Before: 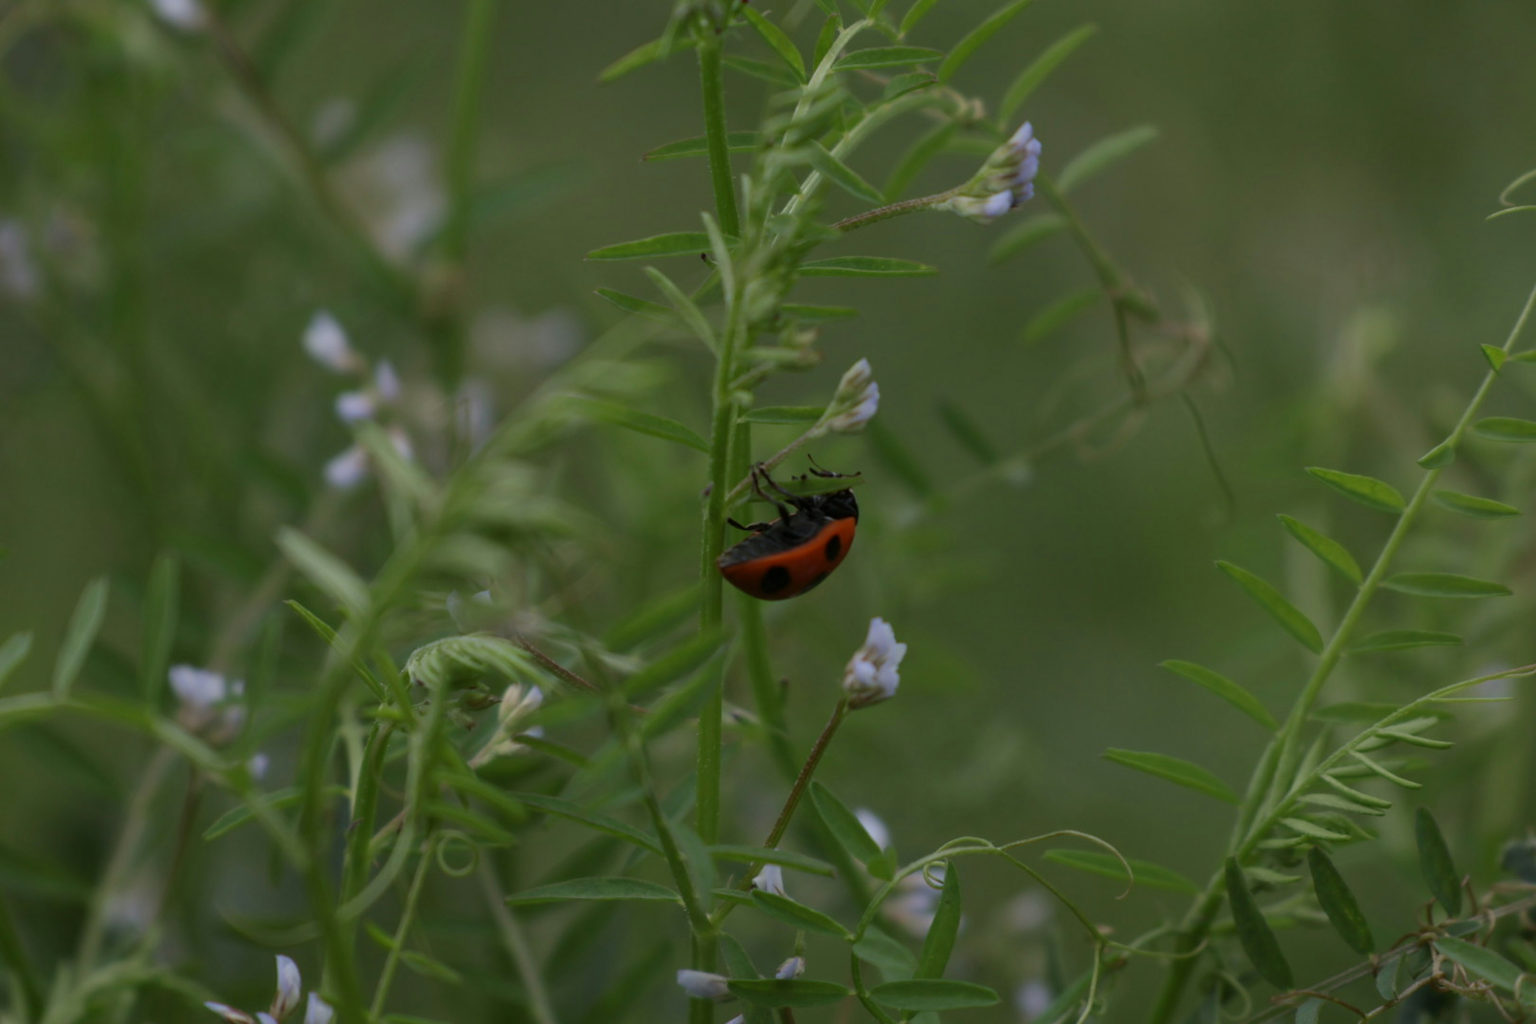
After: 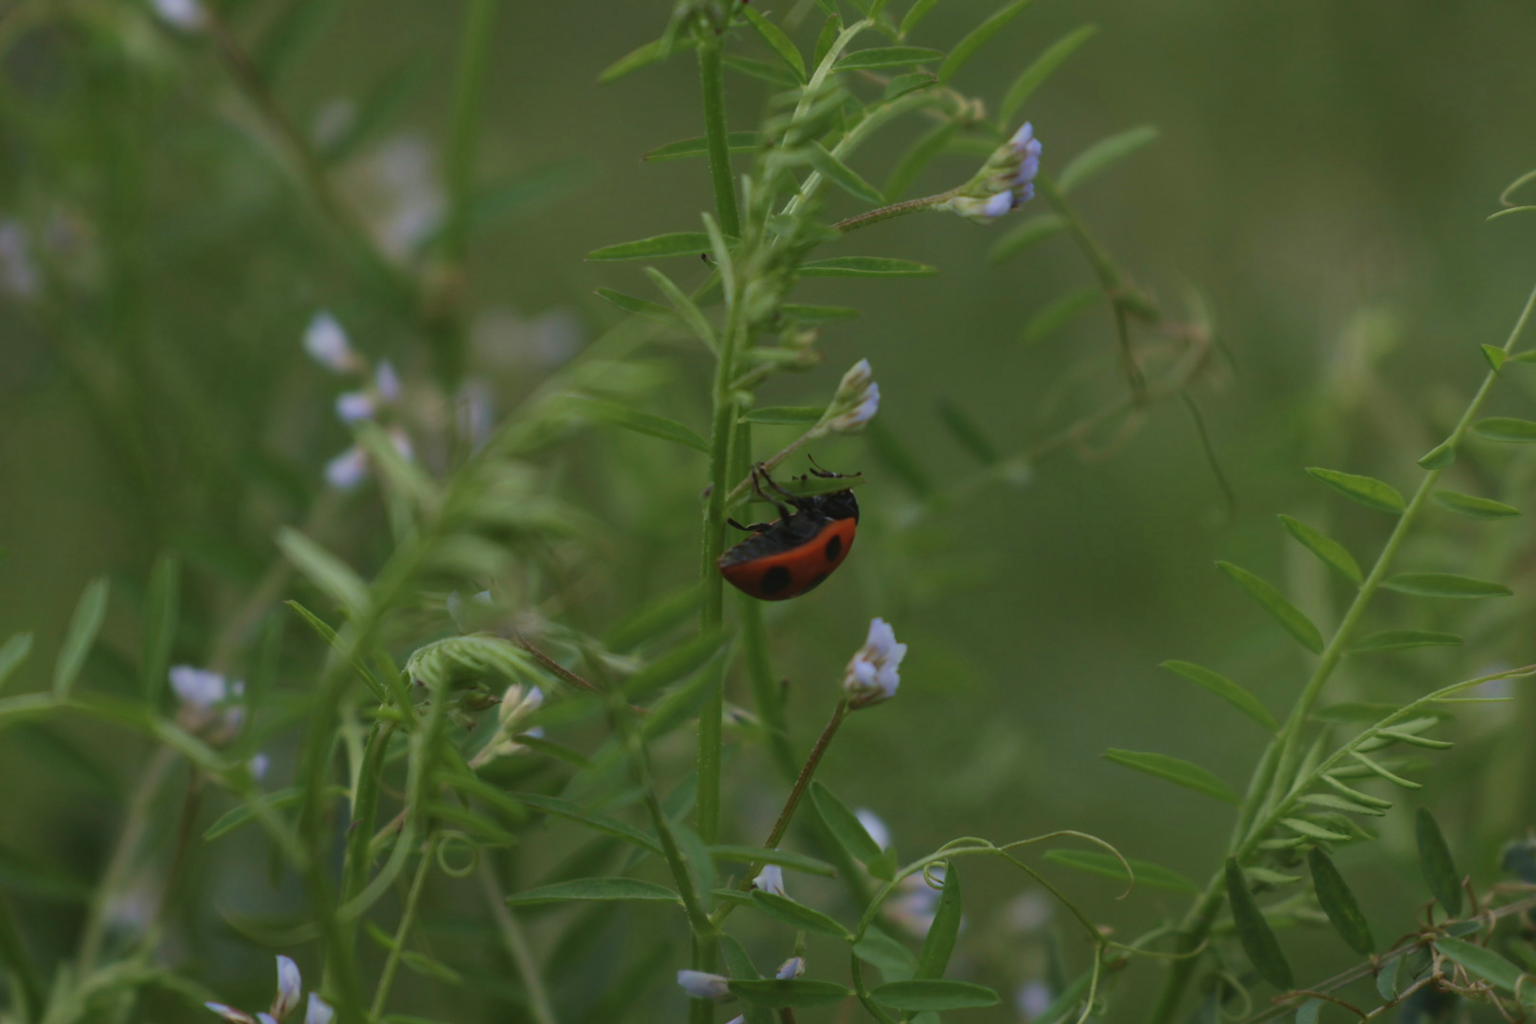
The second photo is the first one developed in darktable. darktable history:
exposure: black level correction -0.005, exposure 0.054 EV, compensate highlight preservation false
sharpen: radius 1.559, amount 0.373, threshold 1.271
velvia: on, module defaults
